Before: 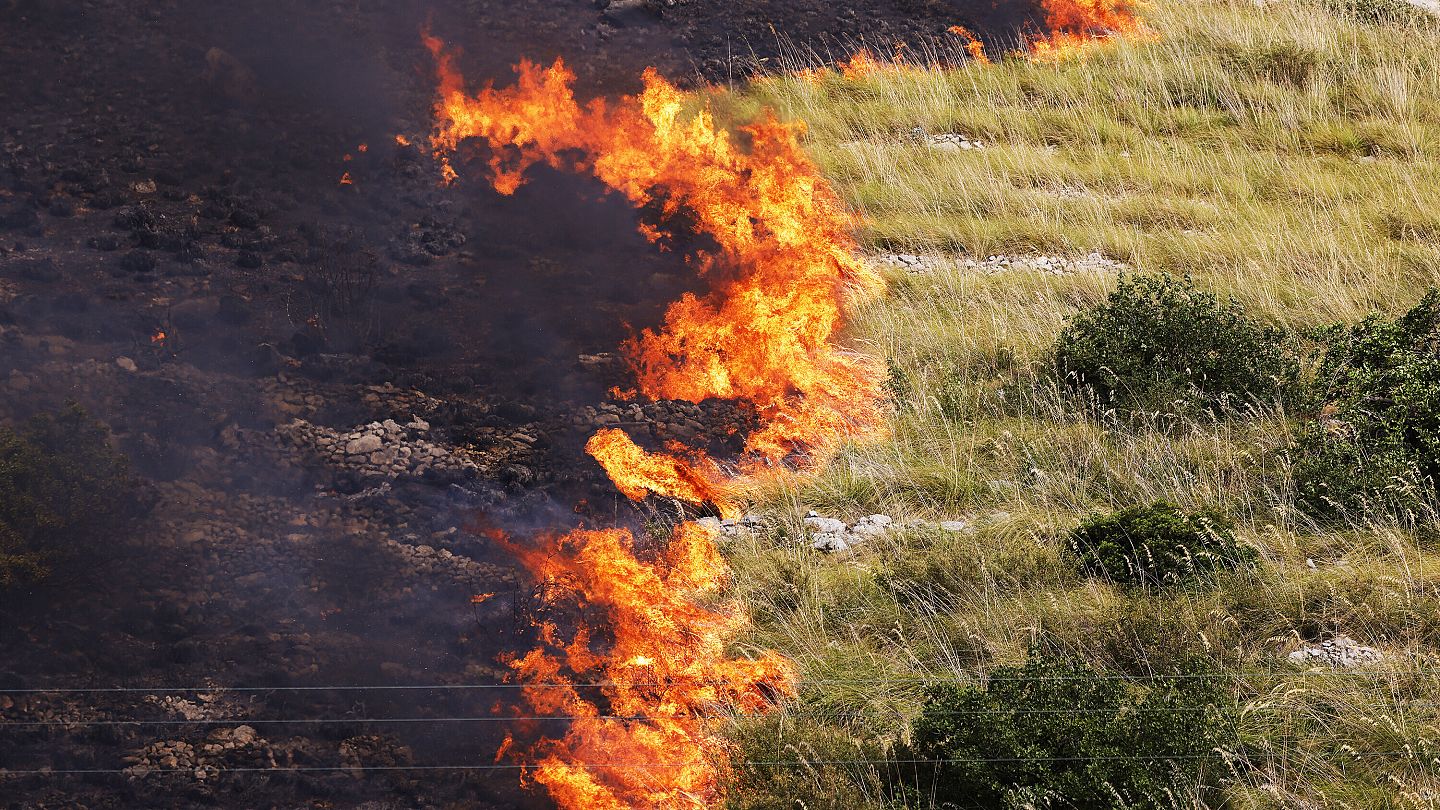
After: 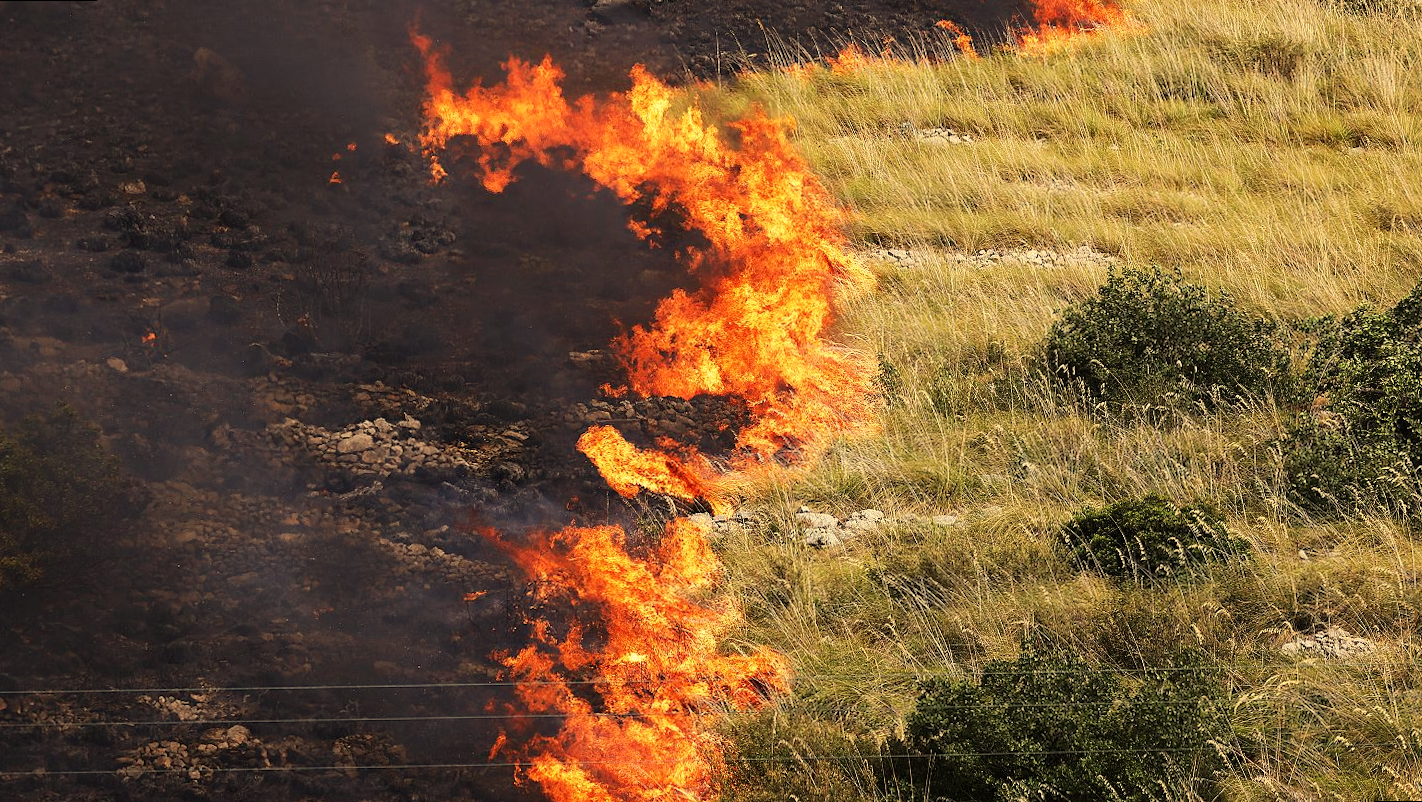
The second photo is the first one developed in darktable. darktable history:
rotate and perspective: rotation -0.45°, automatic cropping original format, crop left 0.008, crop right 0.992, crop top 0.012, crop bottom 0.988
white balance: red 1.08, blue 0.791
